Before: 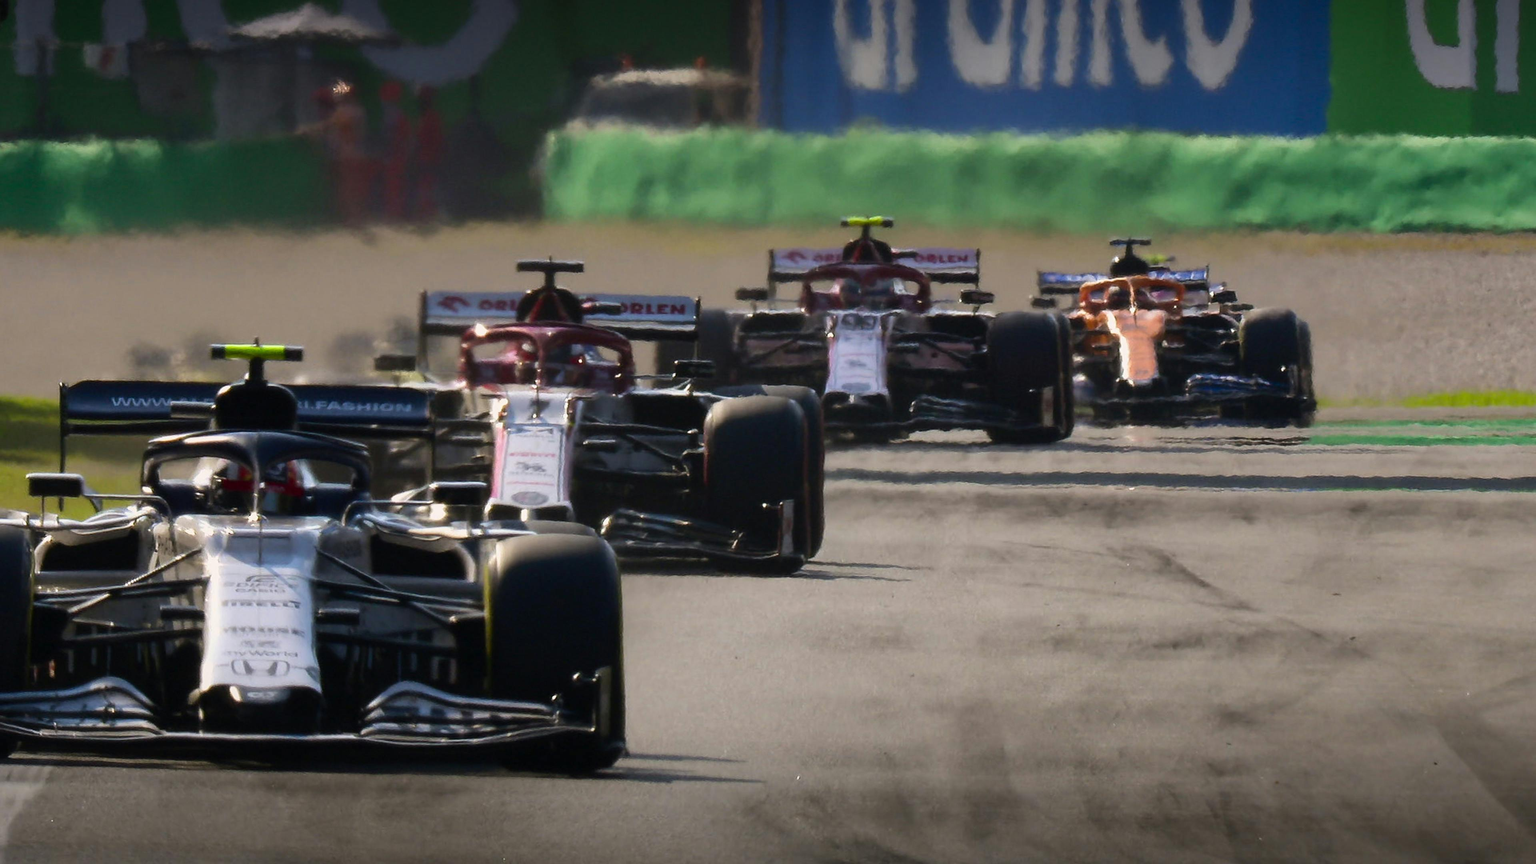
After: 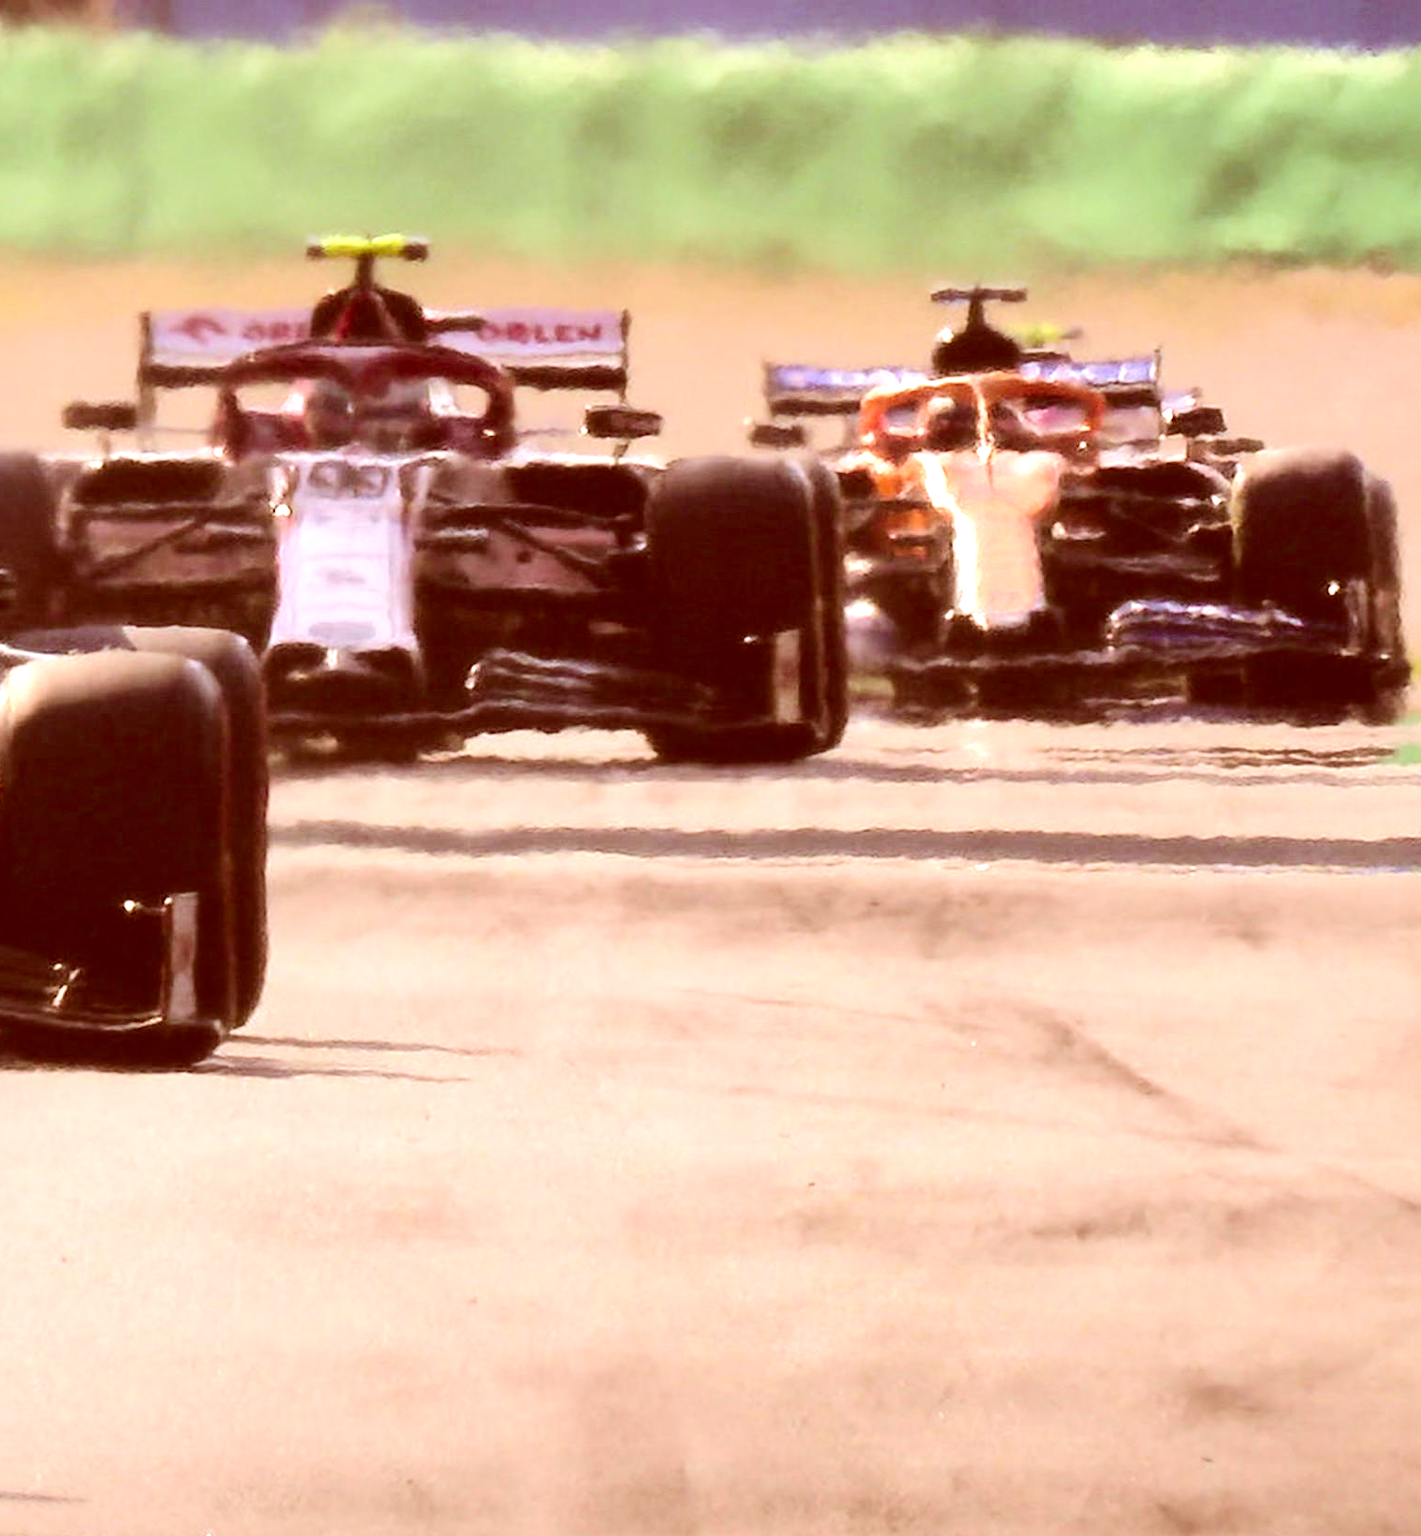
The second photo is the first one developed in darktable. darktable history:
color correction: highlights a* 9.5, highlights b* 8.92, shadows a* 39.4, shadows b* 39.79, saturation 0.816
crop: left 46.157%, top 13.369%, right 13.953%, bottom 10.014%
exposure: black level correction 0.001, exposure 1.718 EV, compensate exposure bias true, compensate highlight preservation false
tone curve: curves: ch0 [(0, 0.019) (0.204, 0.162) (0.491, 0.519) (0.748, 0.765) (1, 0.919)]; ch1 [(0, 0) (0.179, 0.173) (0.322, 0.32) (0.442, 0.447) (0.496, 0.504) (0.566, 0.585) (0.761, 0.803) (1, 1)]; ch2 [(0, 0) (0.434, 0.447) (0.483, 0.487) (0.555, 0.563) (0.697, 0.68) (1, 1)], color space Lab, linked channels, preserve colors none
haze removal: strength -0.088, distance 0.352, compatibility mode true, adaptive false
